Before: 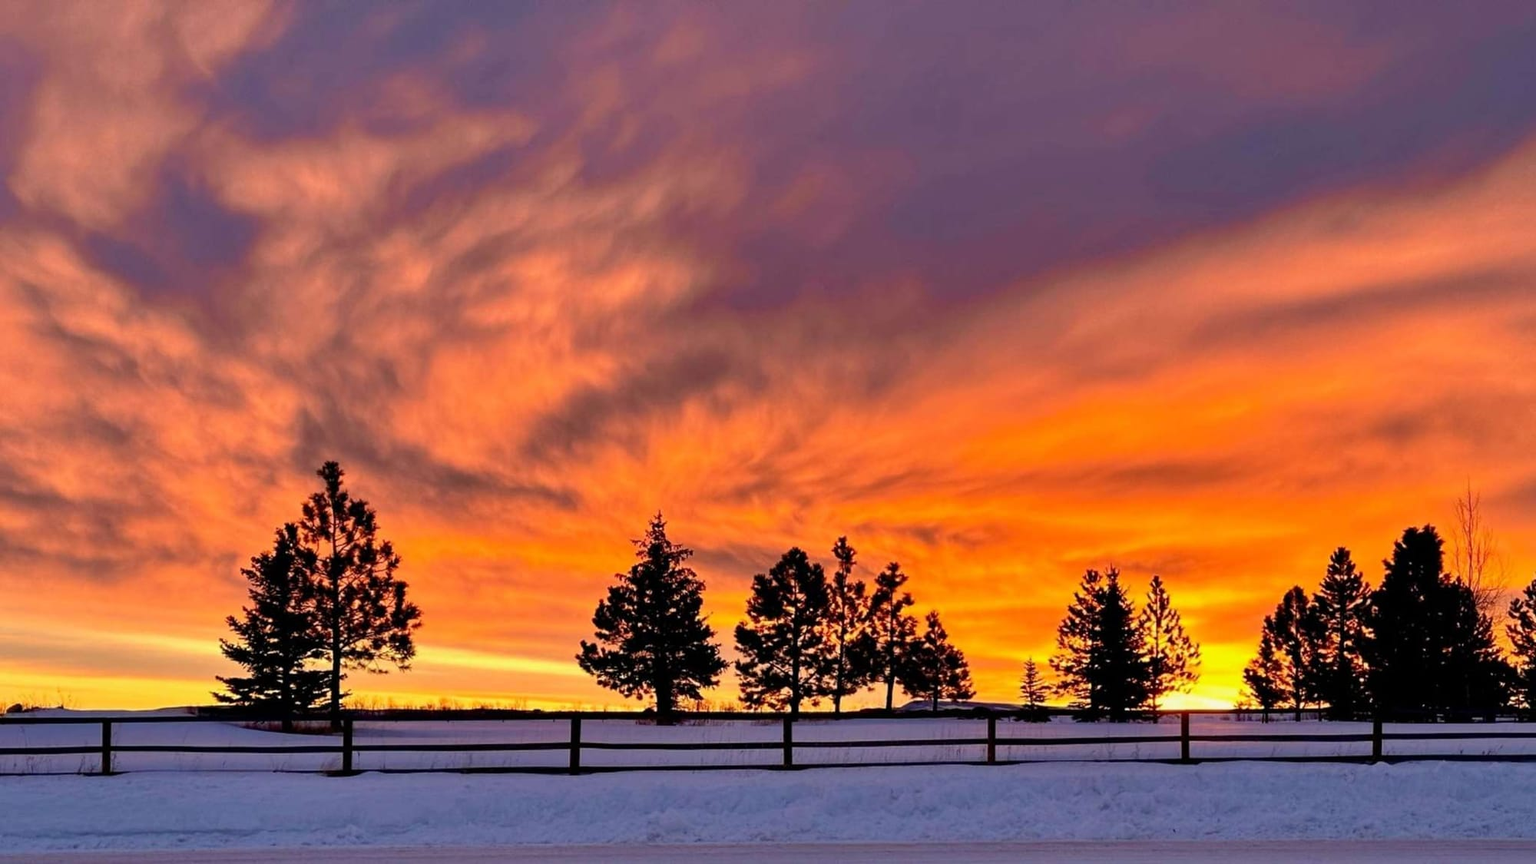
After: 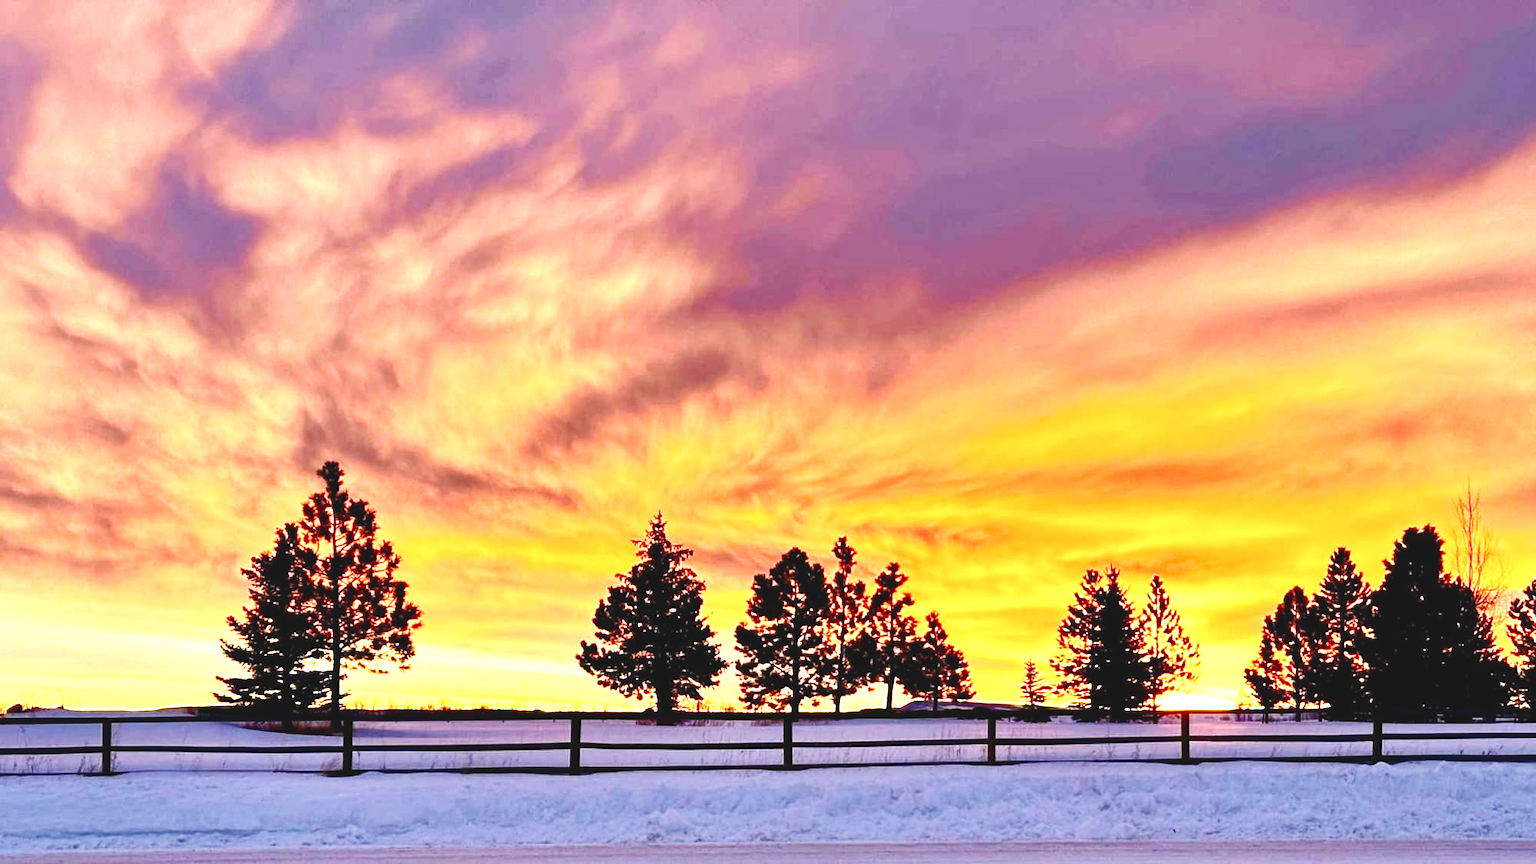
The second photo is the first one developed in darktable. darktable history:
tone curve: curves: ch0 [(0, 0.081) (0.483, 0.453) (0.881, 0.992)], color space Lab, independent channels, preserve colors none
base curve: curves: ch0 [(0, 0) (0.018, 0.026) (0.143, 0.37) (0.33, 0.731) (0.458, 0.853) (0.735, 0.965) (0.905, 0.986) (1, 1)], preserve colors none
